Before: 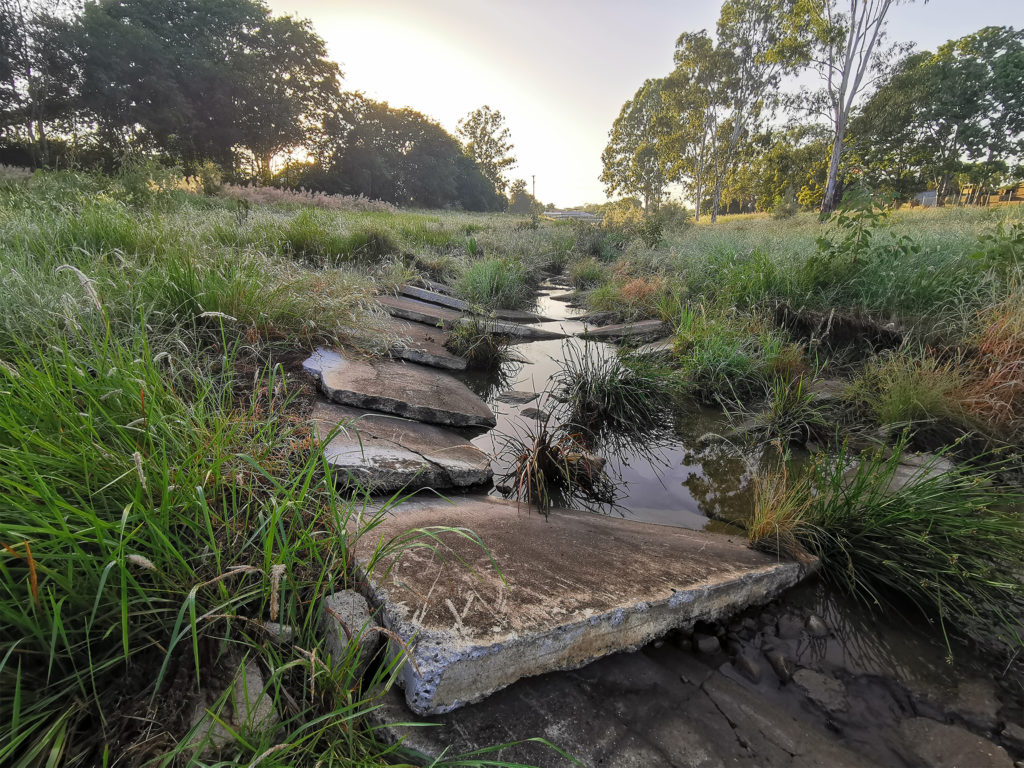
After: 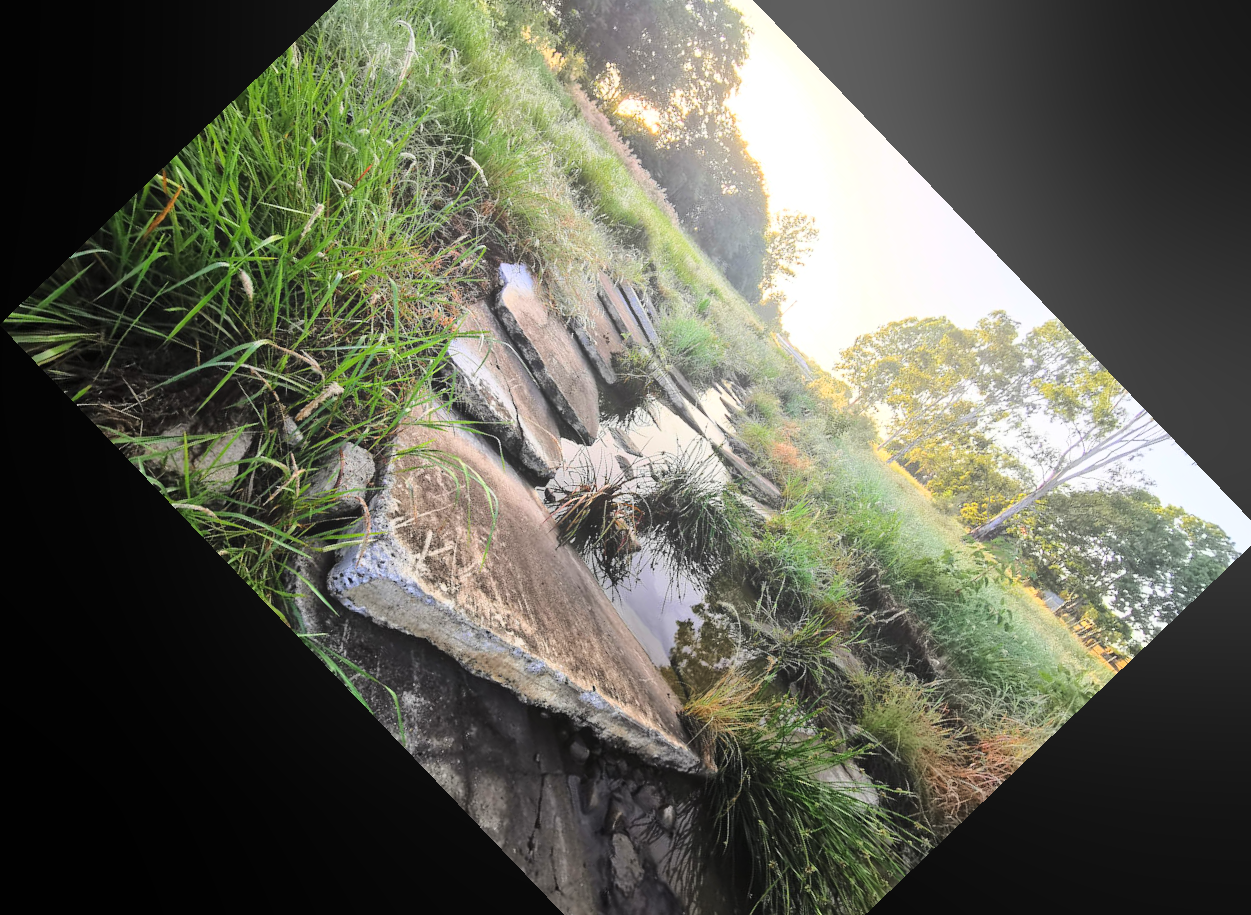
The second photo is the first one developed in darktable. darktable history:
base curve: curves: ch0 [(0, 0) (0.032, 0.037) (0.105, 0.228) (0.435, 0.76) (0.856, 0.983) (1, 1)]
crop and rotate: angle -46.26°, top 16.234%, right 0.912%, bottom 11.704%
bloom: size 40%
